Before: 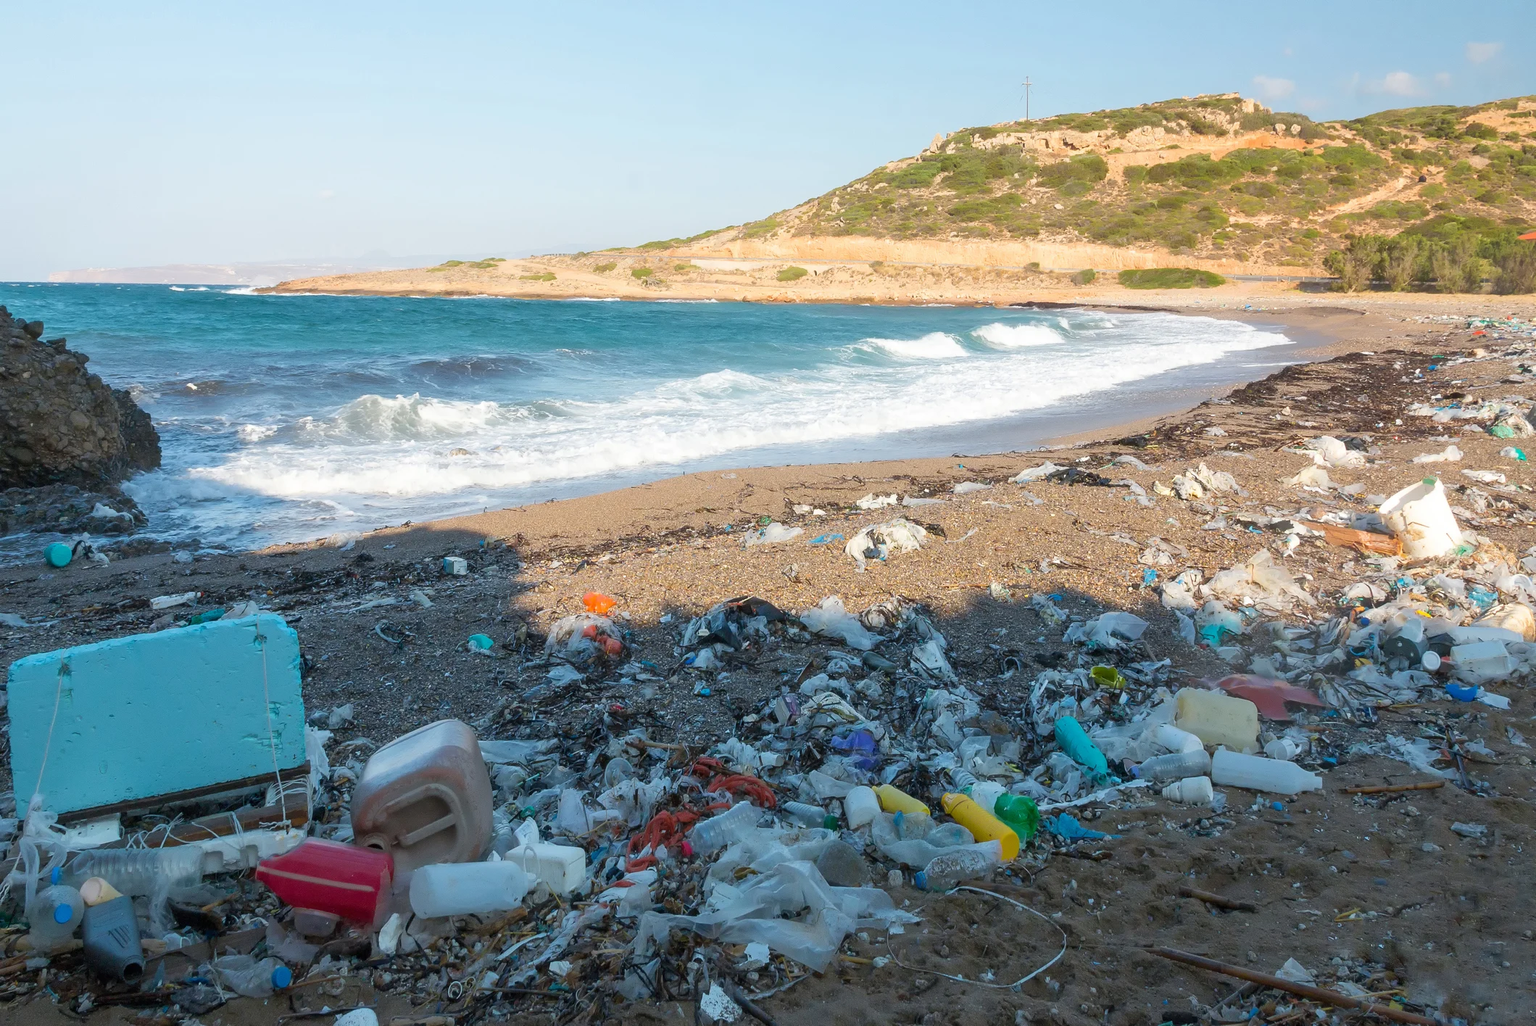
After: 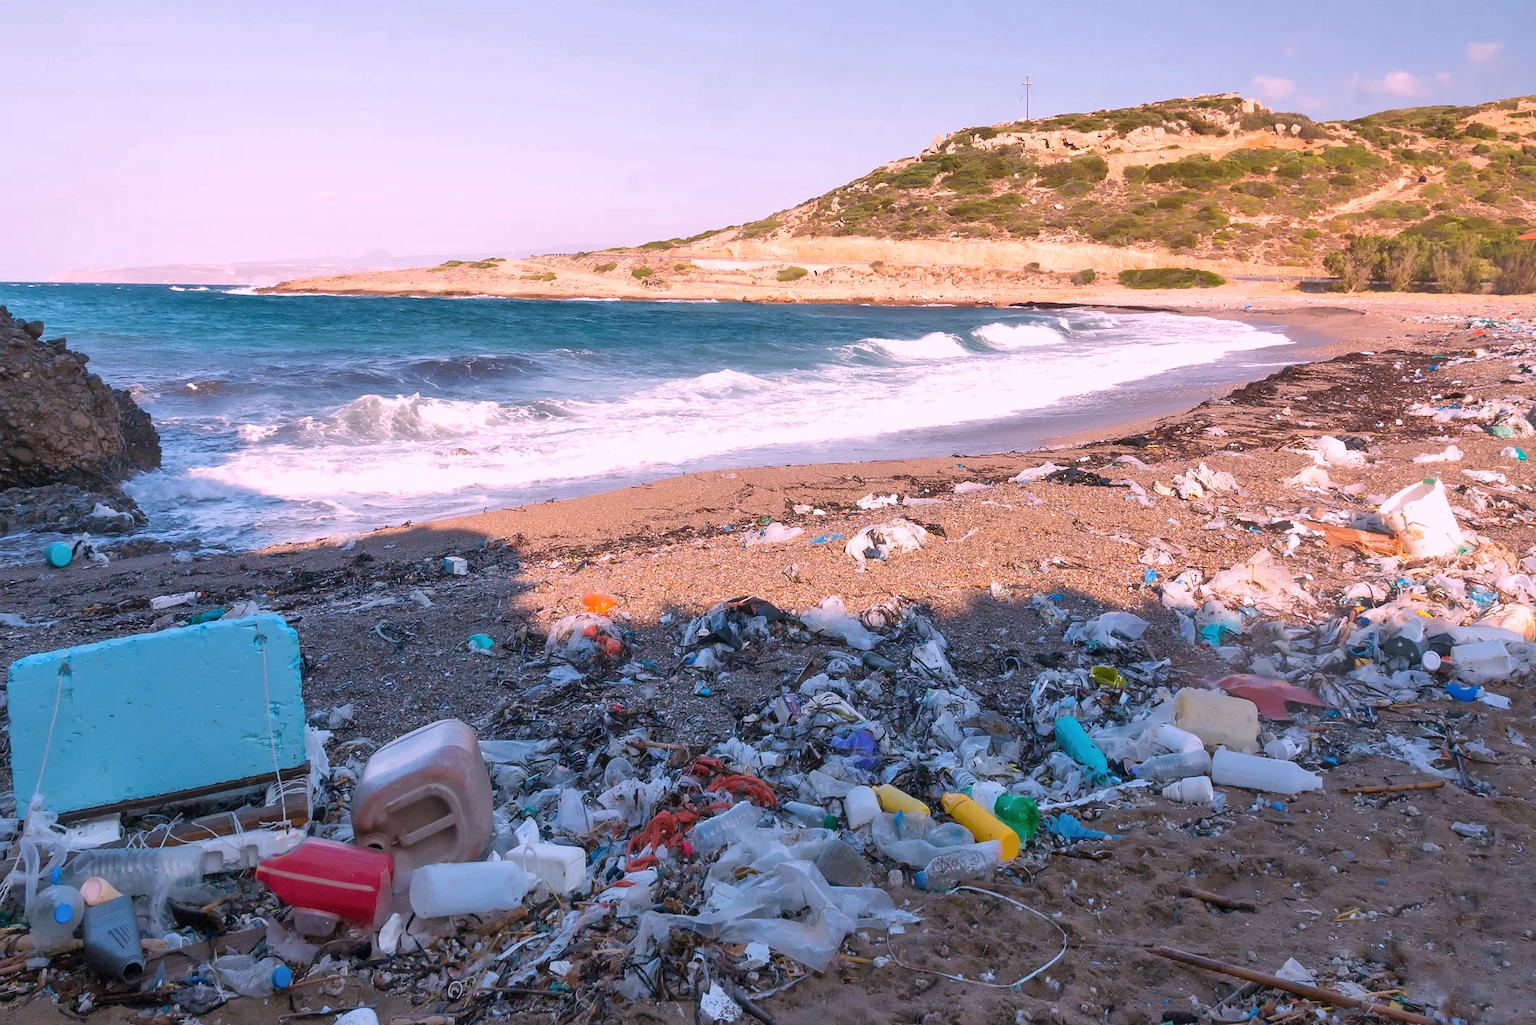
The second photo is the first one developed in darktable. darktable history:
shadows and highlights: highlights color adjustment 0%, low approximation 0.01, soften with gaussian
white balance: red 1.188, blue 1.11
